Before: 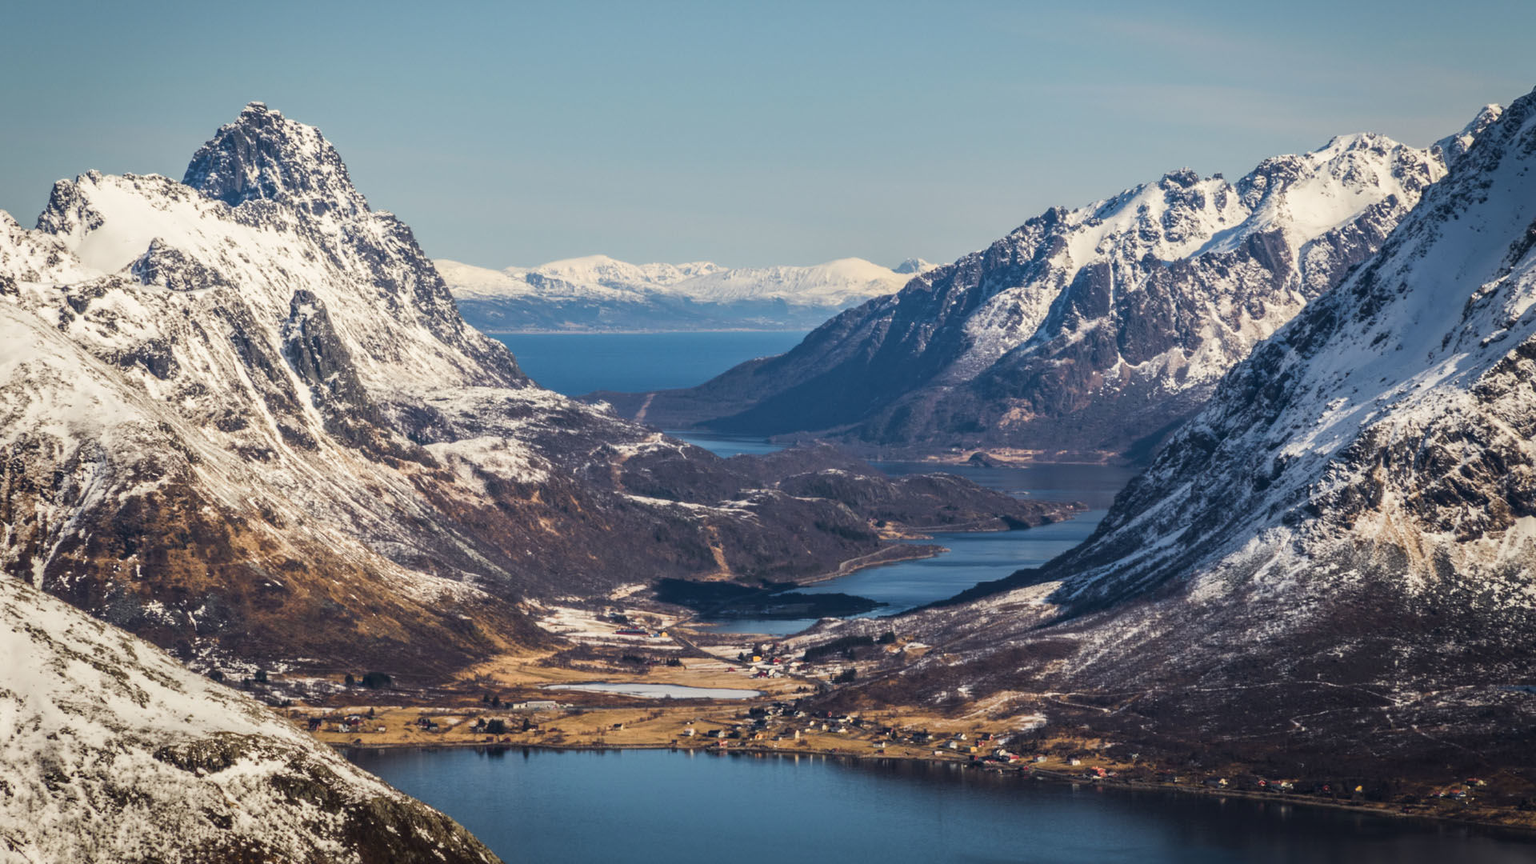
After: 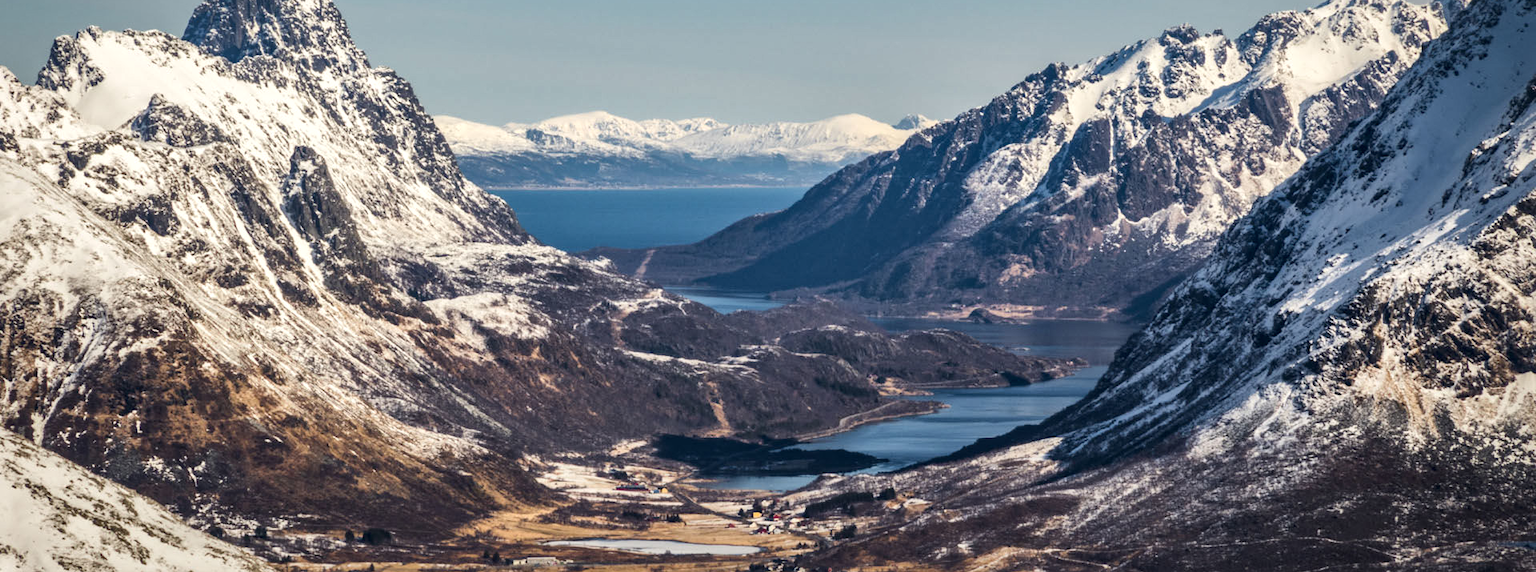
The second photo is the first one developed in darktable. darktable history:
local contrast: mode bilateral grid, contrast 24, coarseness 59, detail 152%, midtone range 0.2
crop: top 16.759%, bottom 16.78%
